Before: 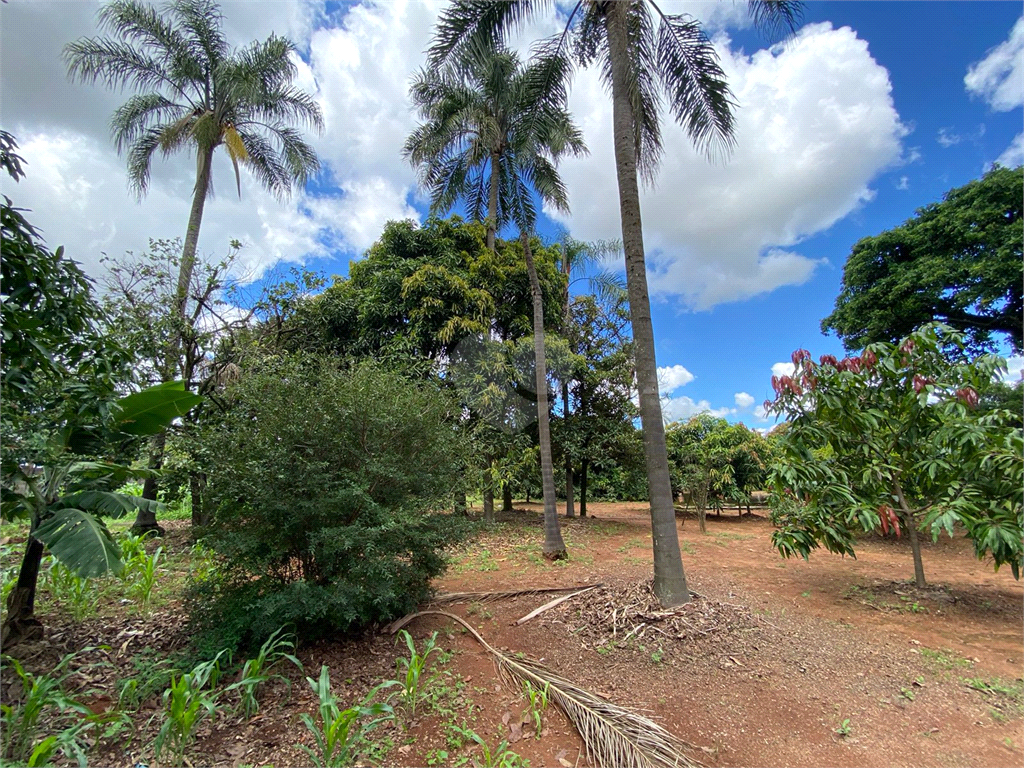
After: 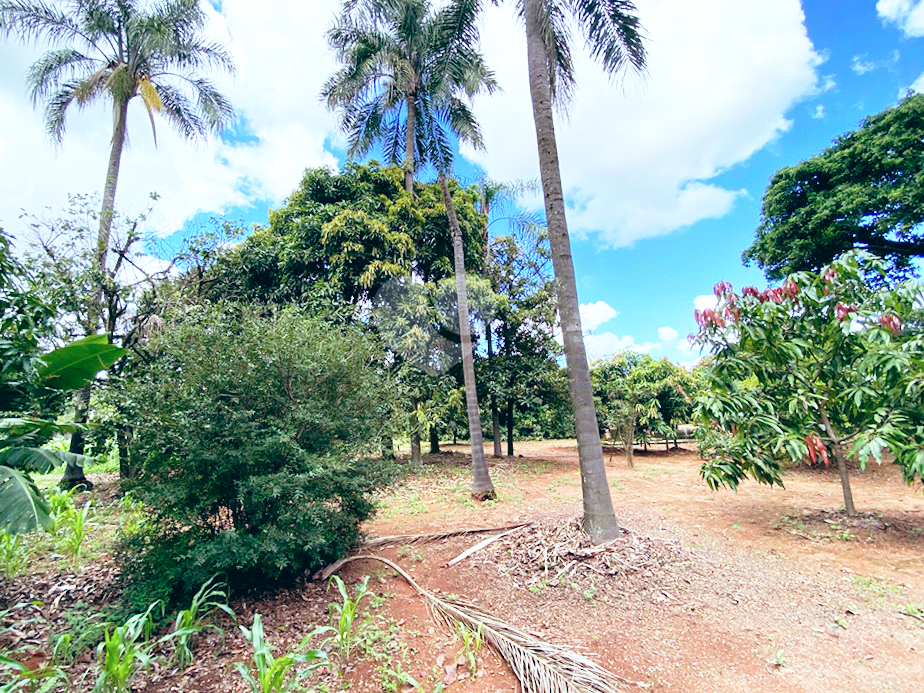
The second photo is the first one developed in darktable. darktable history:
color calibration: illuminant as shot in camera, x 0.358, y 0.373, temperature 4628.91 K
color balance: lift [1.003, 0.993, 1.001, 1.007], gamma [1.018, 1.072, 0.959, 0.928], gain [0.974, 0.873, 1.031, 1.127]
base curve: curves: ch0 [(0, 0) (0.012, 0.01) (0.073, 0.168) (0.31, 0.711) (0.645, 0.957) (1, 1)], preserve colors none
crop and rotate: angle 1.96°, left 5.673%, top 5.673%
